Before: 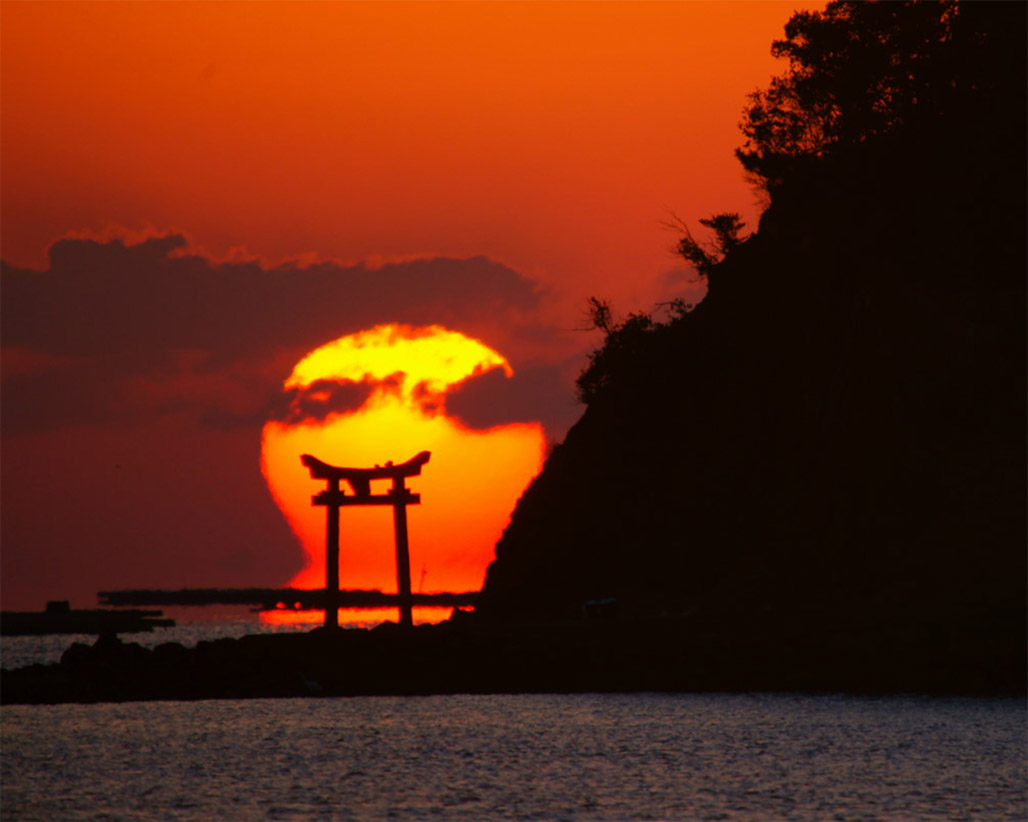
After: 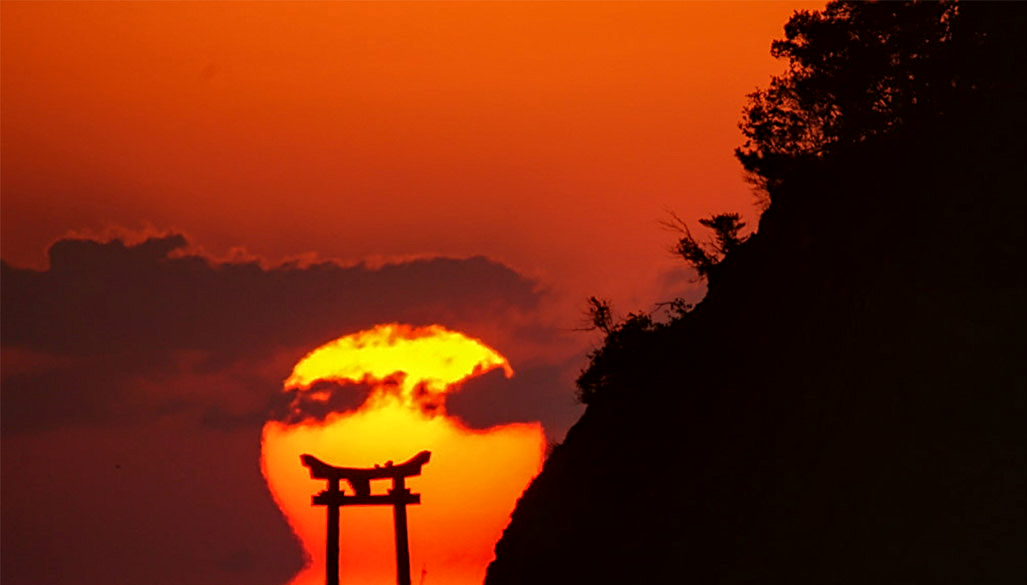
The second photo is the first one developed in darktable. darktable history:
crop: right 0%, bottom 28.799%
sharpen: on, module defaults
local contrast: shadows 92%, midtone range 0.5
